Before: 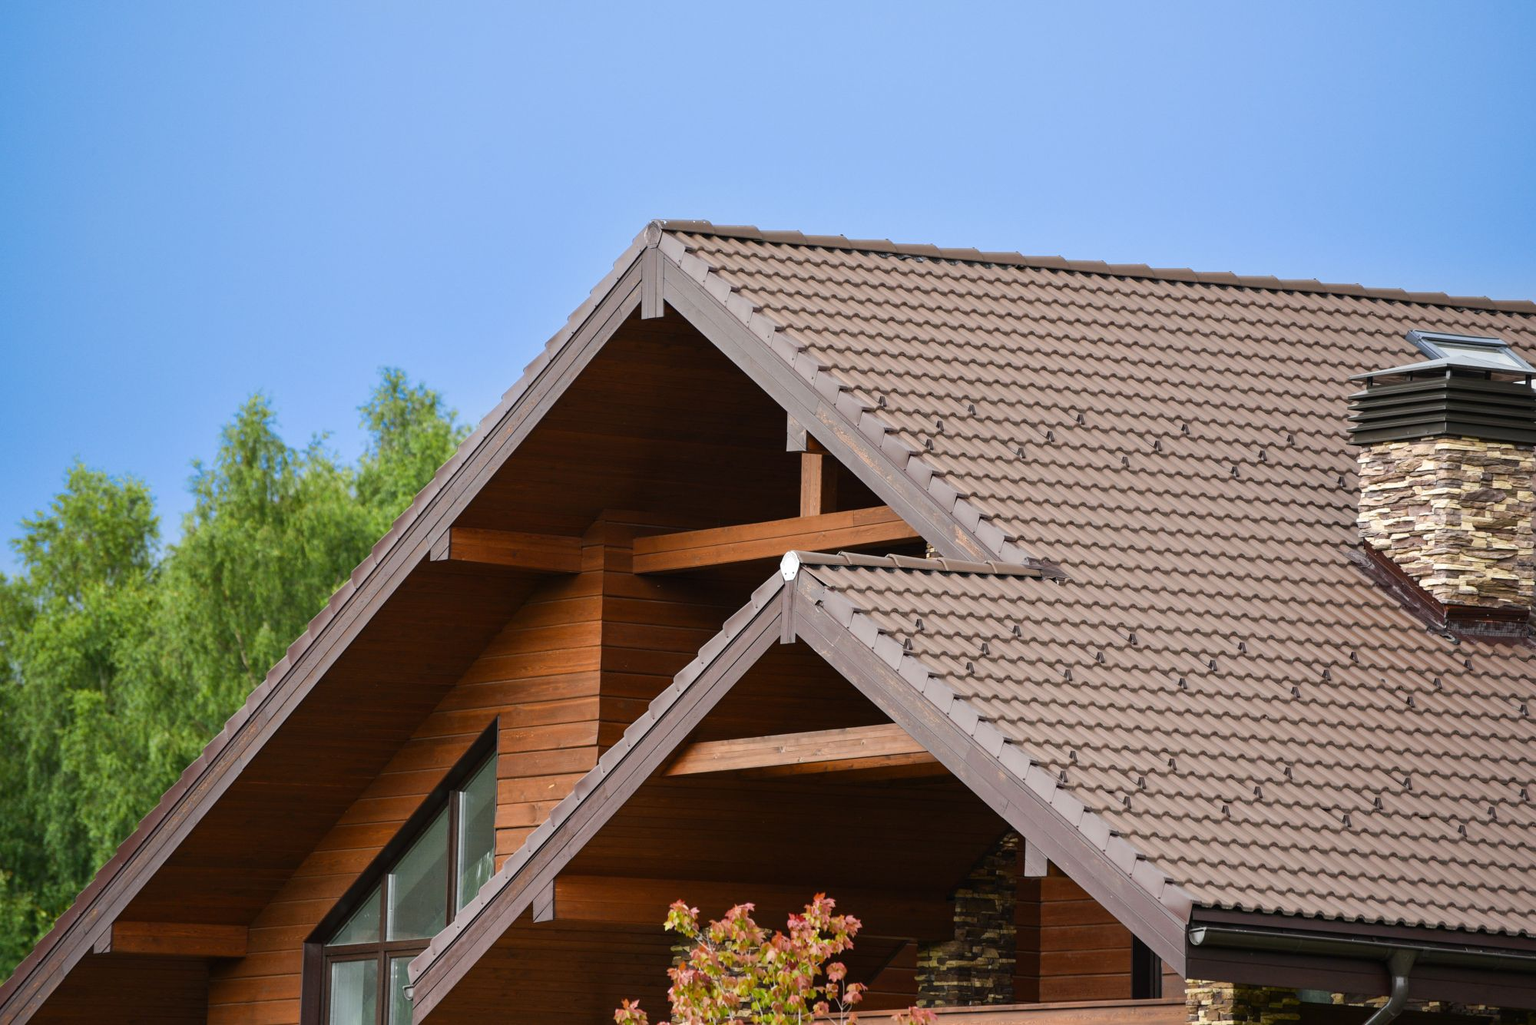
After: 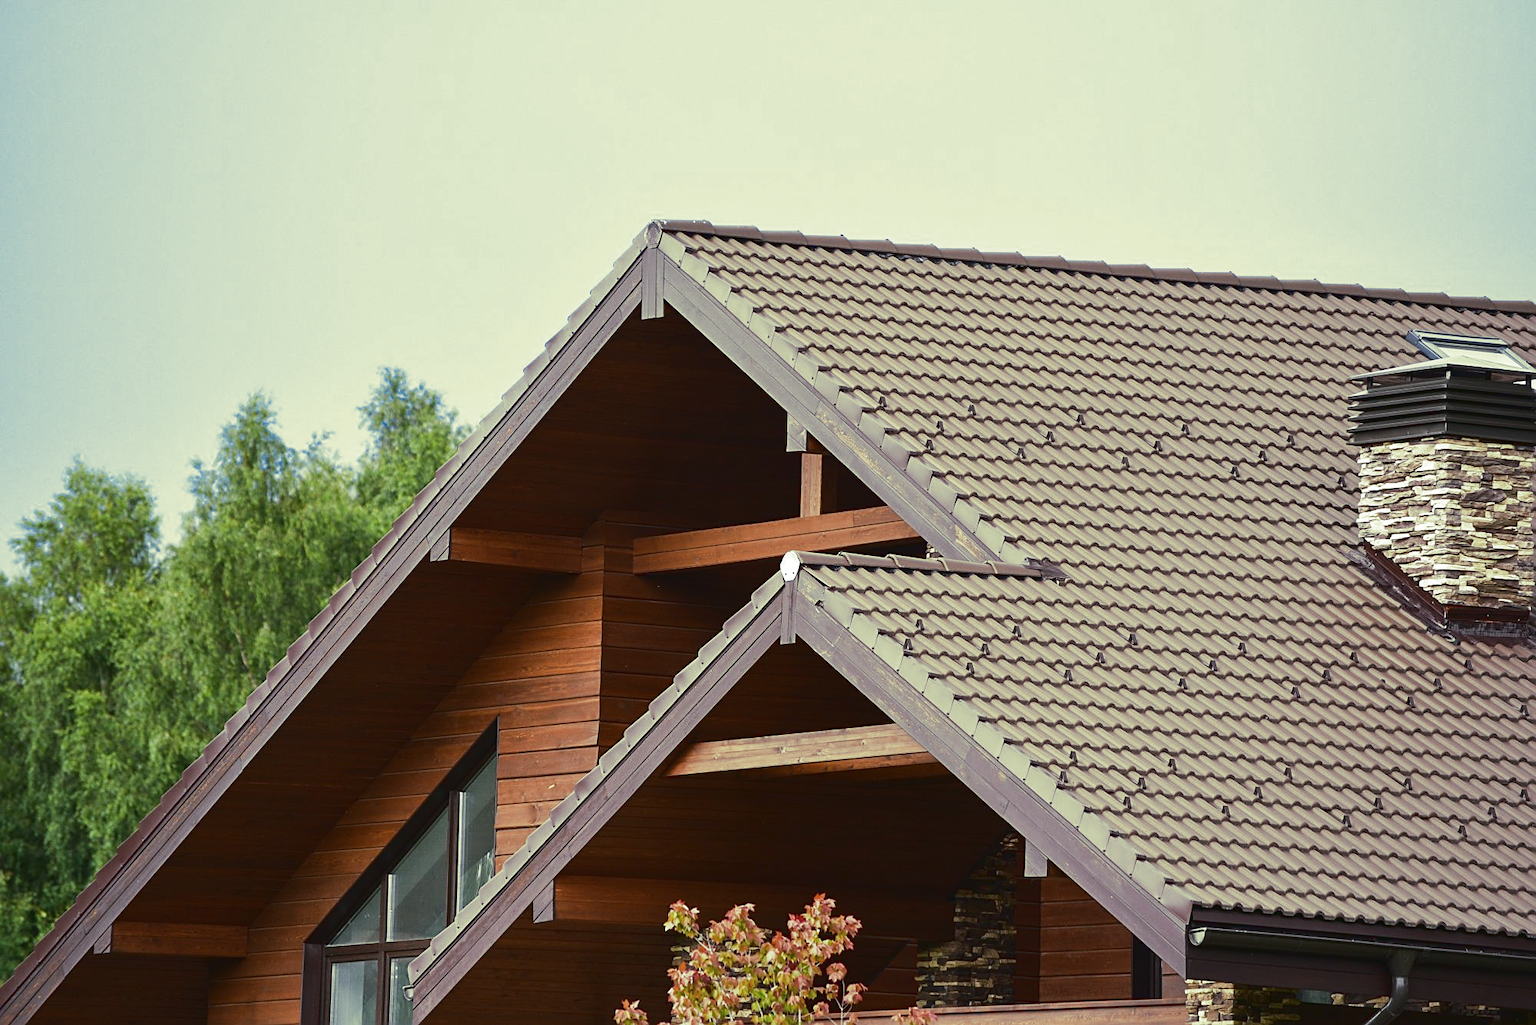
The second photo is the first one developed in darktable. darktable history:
sharpen: on, module defaults
tone curve: curves: ch0 [(0, 0.032) (0.181, 0.156) (0.751, 0.762) (1, 1)], color space Lab, linked channels, preserve colors none
color calibration: illuminant as shot in camera, x 0.358, y 0.373, temperature 4628.91 K
split-toning: shadows › hue 290.82°, shadows › saturation 0.34, highlights › saturation 0.38, balance 0, compress 50%
